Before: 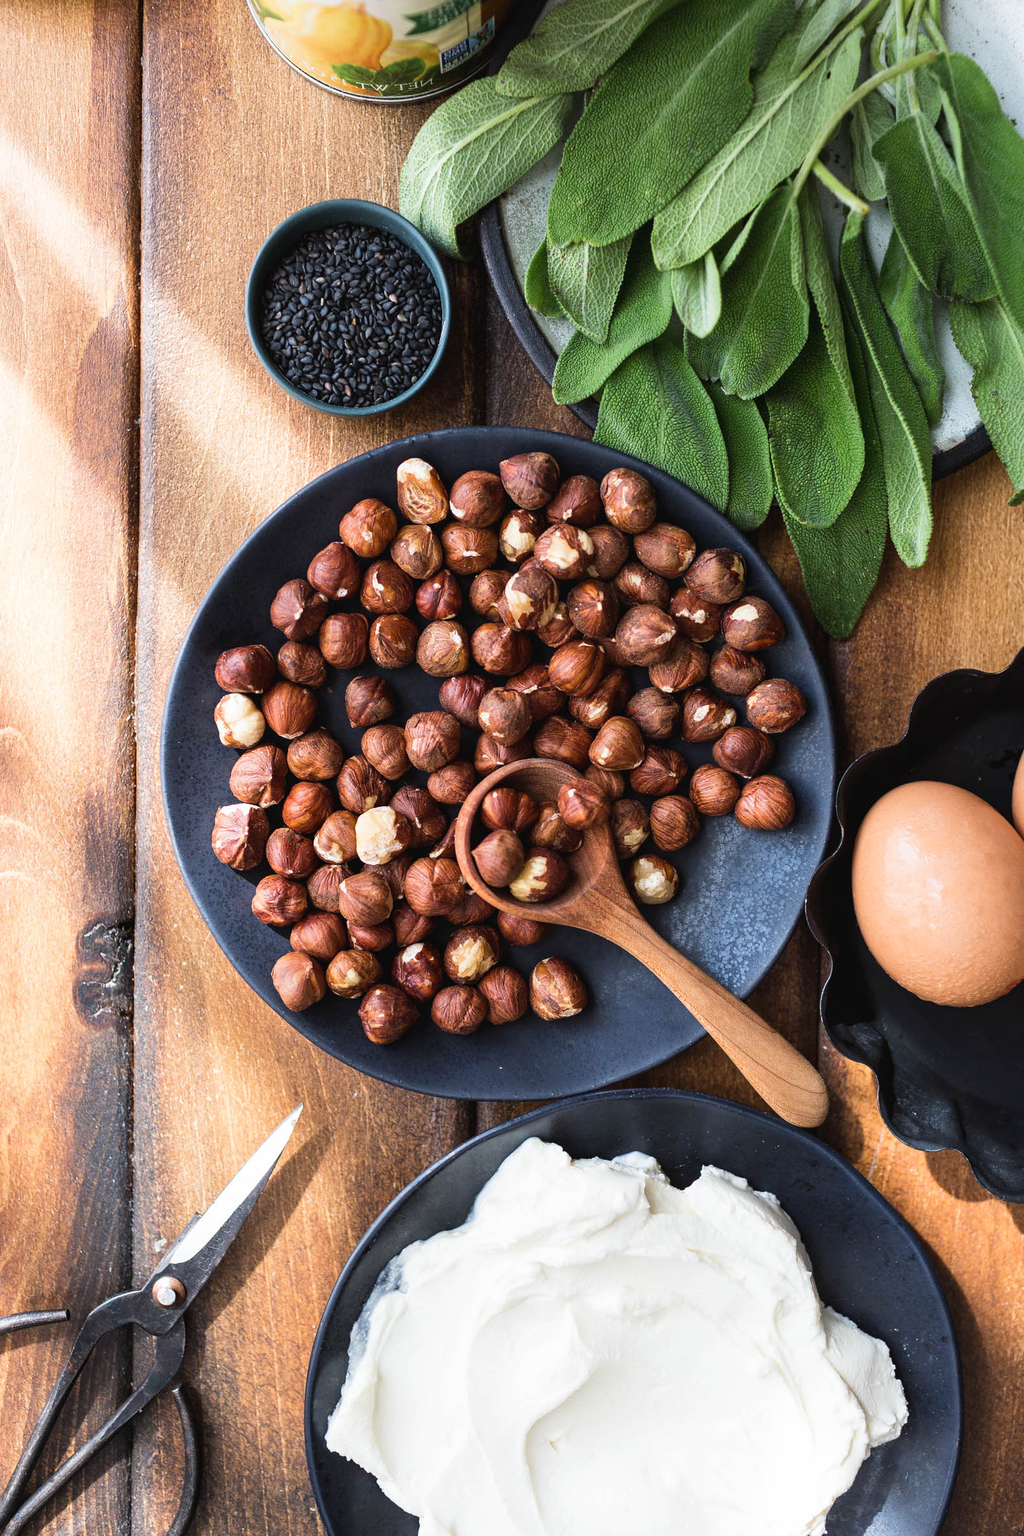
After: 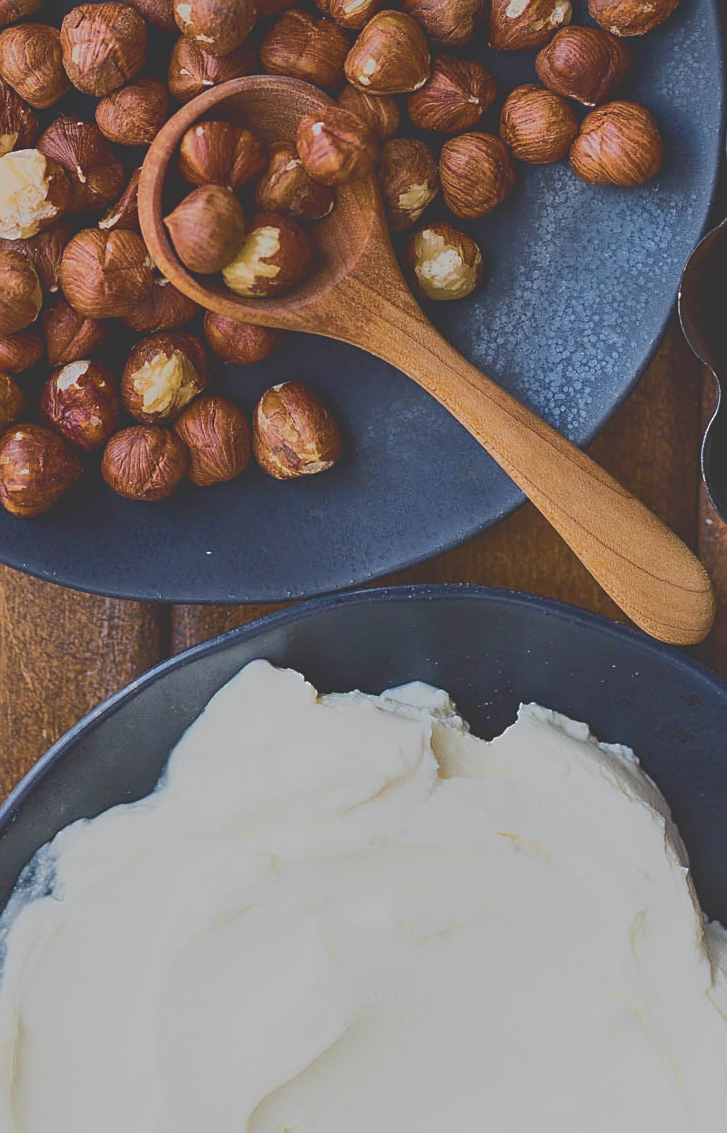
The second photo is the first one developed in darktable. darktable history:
tone curve: curves: ch0 [(0, 0) (0.003, 0.149) (0.011, 0.152) (0.025, 0.154) (0.044, 0.164) (0.069, 0.179) (0.1, 0.194) (0.136, 0.211) (0.177, 0.232) (0.224, 0.258) (0.277, 0.289) (0.335, 0.326) (0.399, 0.371) (0.468, 0.438) (0.543, 0.504) (0.623, 0.569) (0.709, 0.642) (0.801, 0.716) (0.898, 0.775) (1, 1)]
velvia: on, module defaults
crop: left 35.737%, top 46.208%, right 18.222%, bottom 5.959%
sharpen: on, module defaults
color balance rgb: linear chroma grading › global chroma 15.089%, perceptual saturation grading › global saturation 30.42%, global vibrance 14.813%
contrast brightness saturation: contrast -0.242, saturation -0.429
